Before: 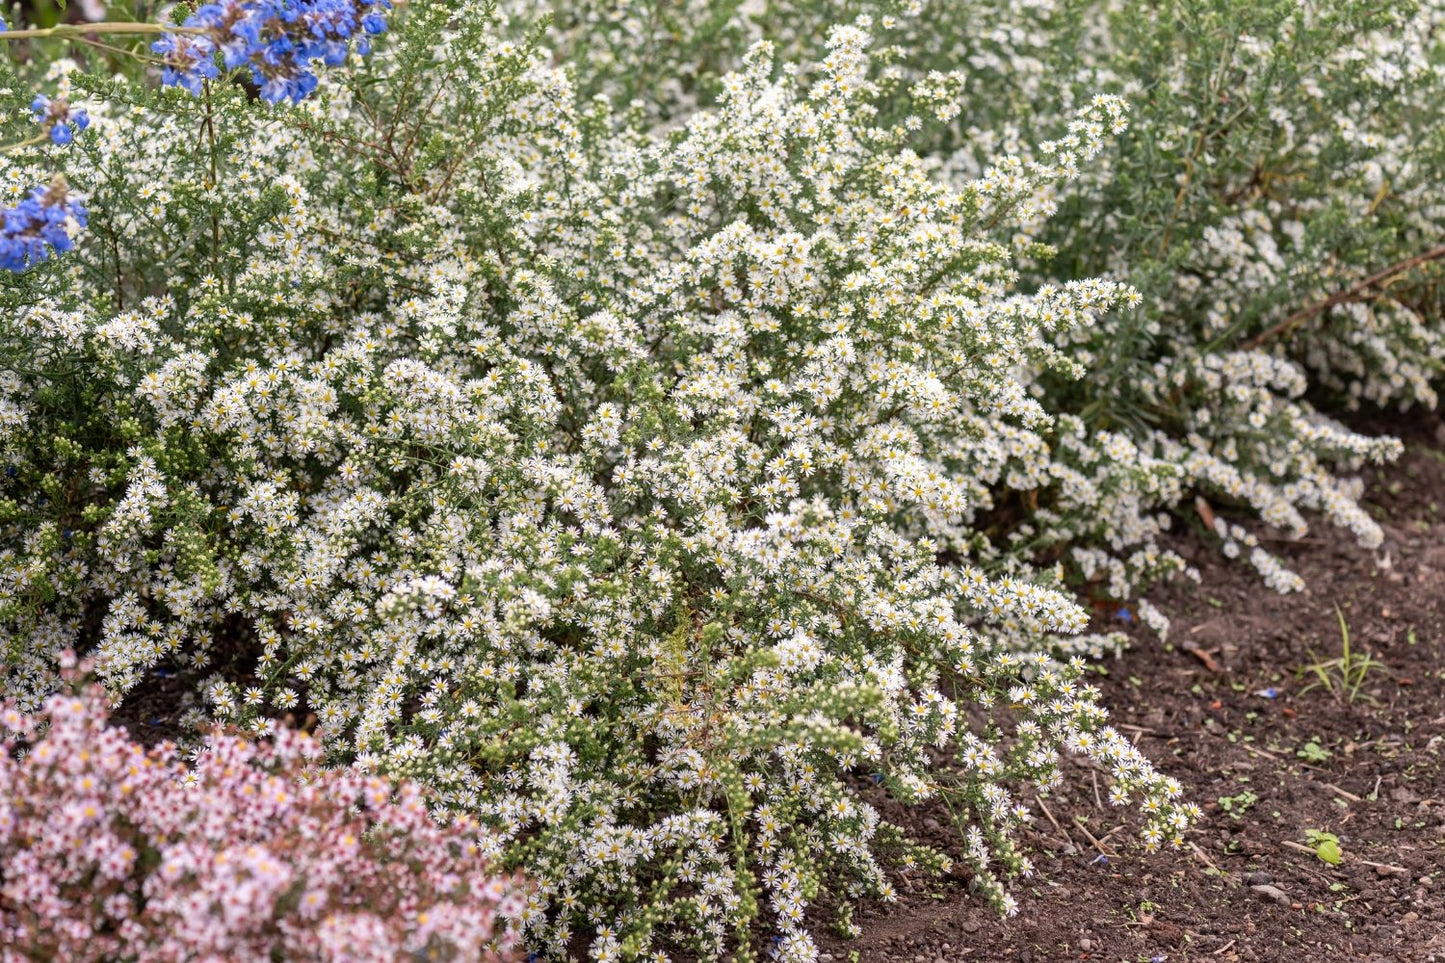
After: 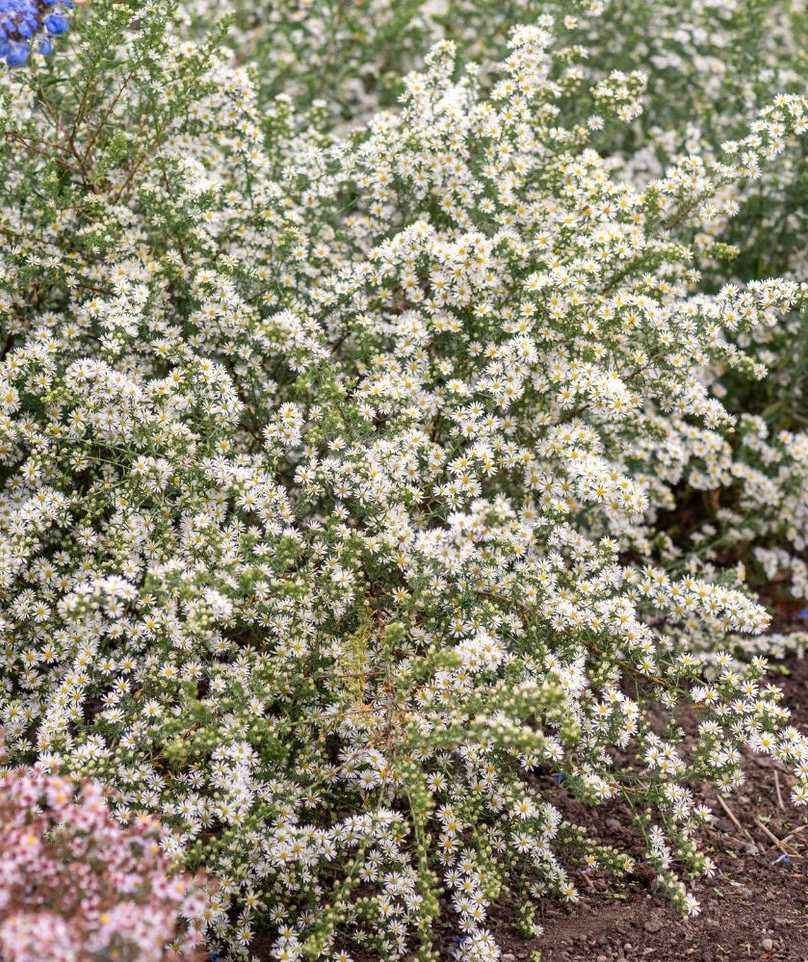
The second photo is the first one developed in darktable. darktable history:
crop: left 22.036%, right 22.012%, bottom 0.011%
